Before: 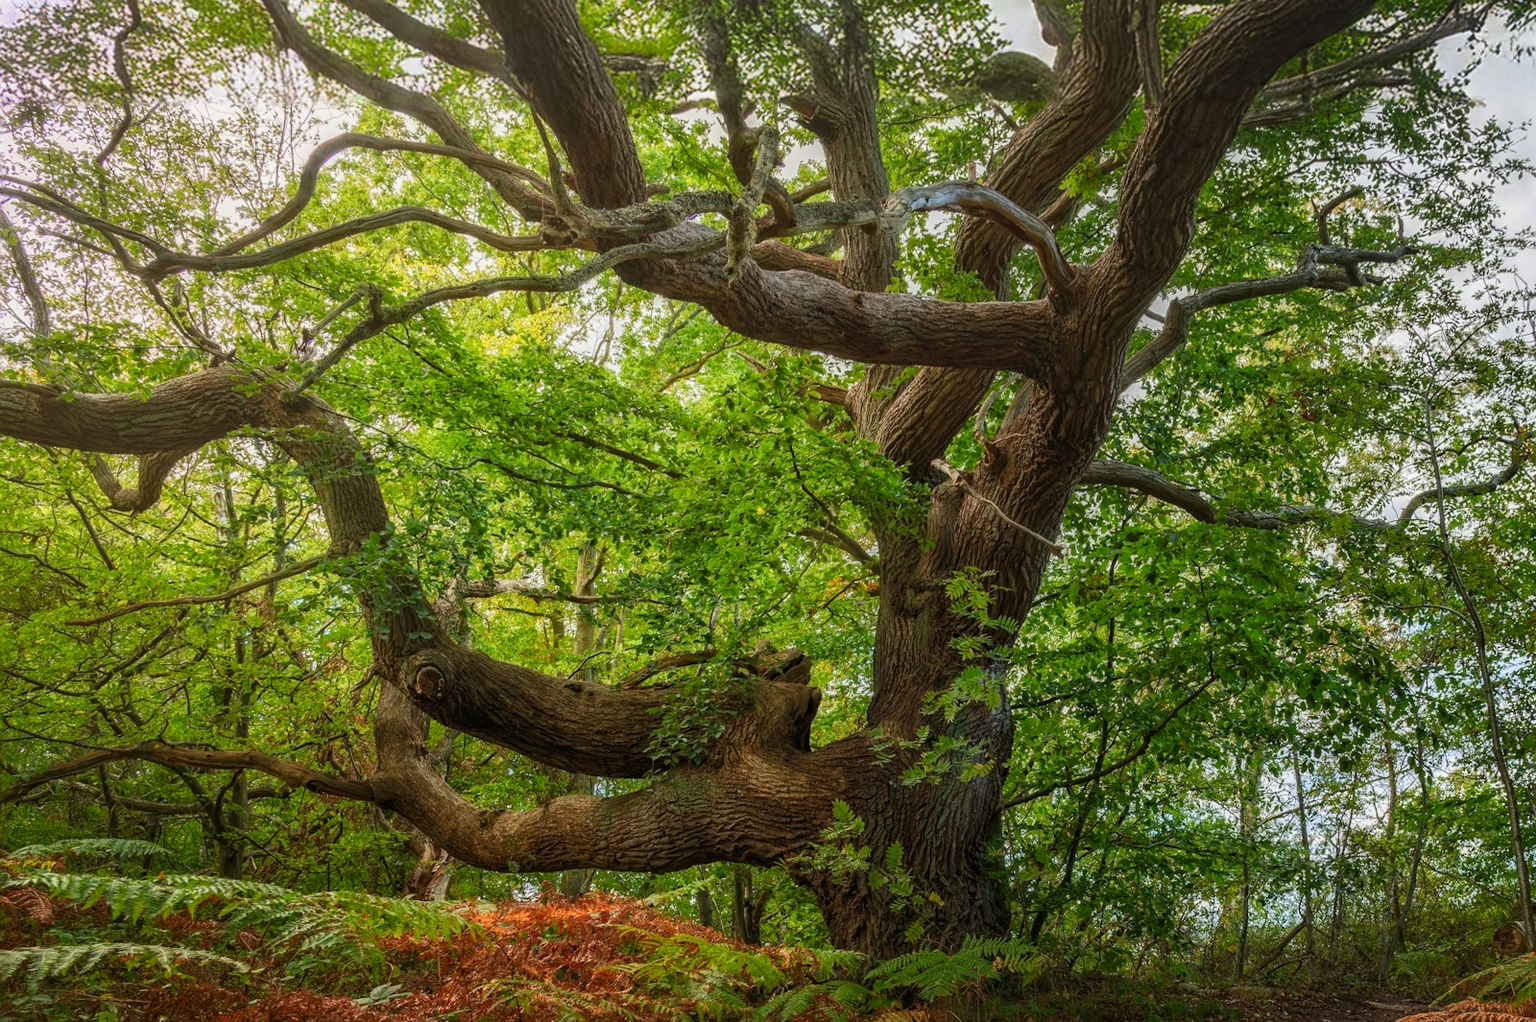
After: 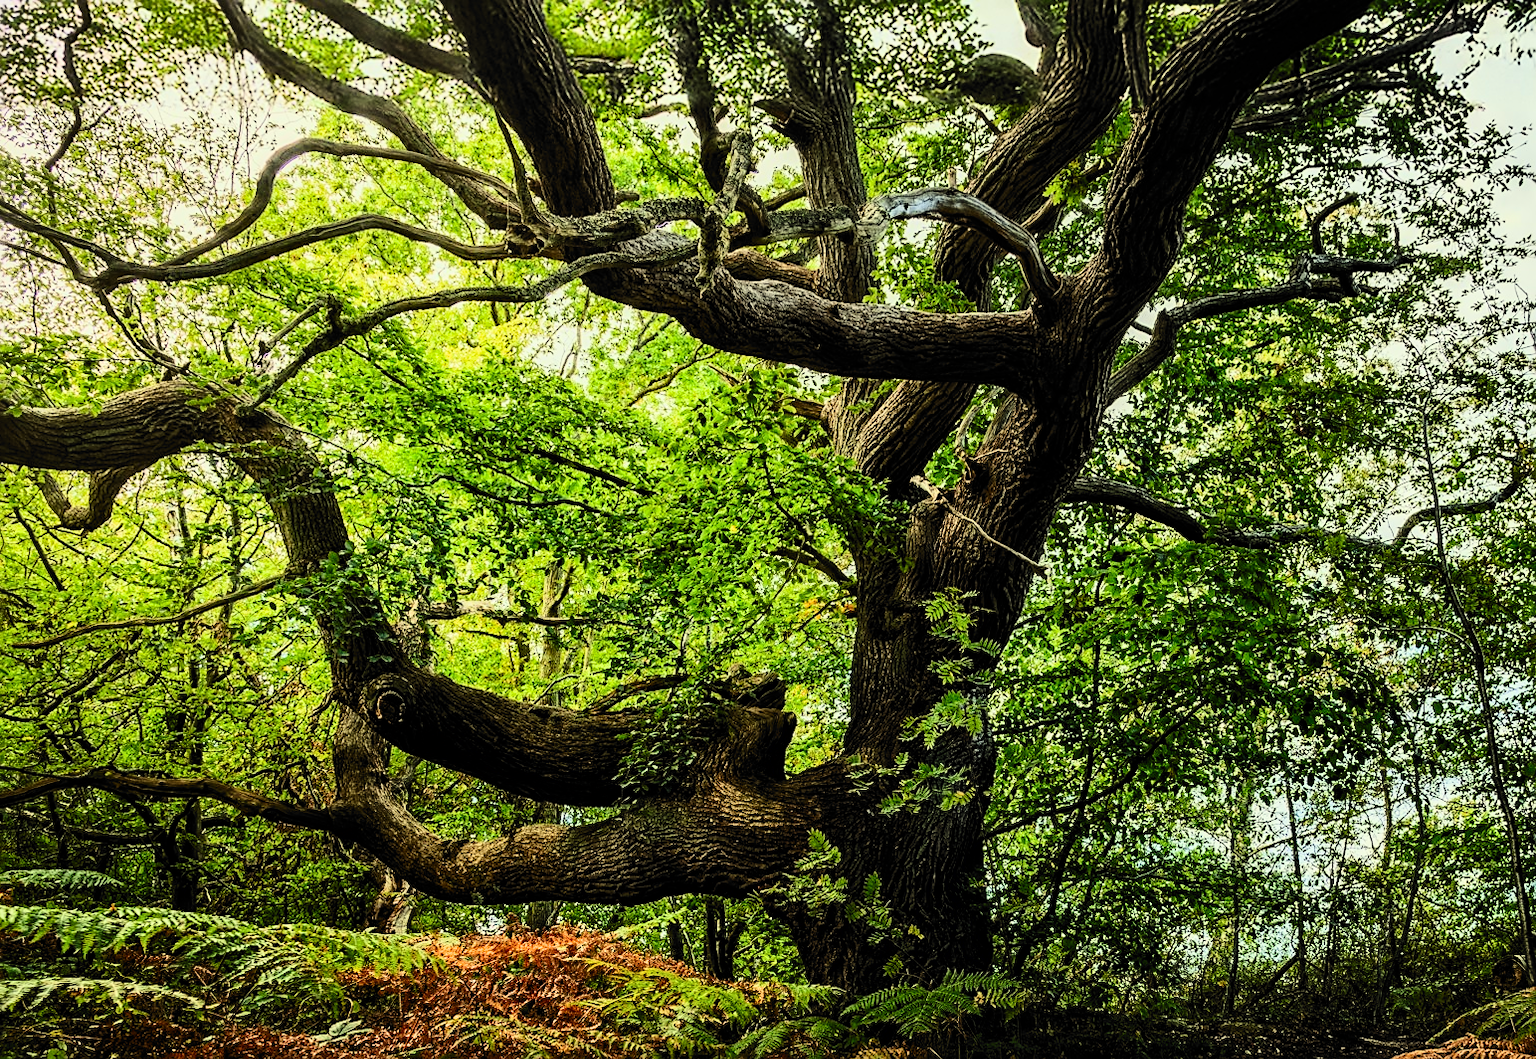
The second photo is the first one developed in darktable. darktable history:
color balance rgb: shadows lift › chroma 2.036%, shadows lift › hue 138.03°, highlights gain › luminance 14.954%, perceptual saturation grading › global saturation 0.306%, global vibrance 12.133%
filmic rgb: black relative exposure -5.15 EV, white relative exposure 3.99 EV, hardness 2.89, contrast 1.299, highlights saturation mix -30.79%, color science v6 (2022)
exposure: black level correction 0.001, exposure 0.193 EV, compensate exposure bias true, compensate highlight preservation false
sharpen: on, module defaults
shadows and highlights: shadows 33.53, highlights -45.98, compress 49.79%, soften with gaussian
crop and rotate: left 3.489%
color correction: highlights a* -5.74, highlights b* 11.06
contrast brightness saturation: contrast 0.282
